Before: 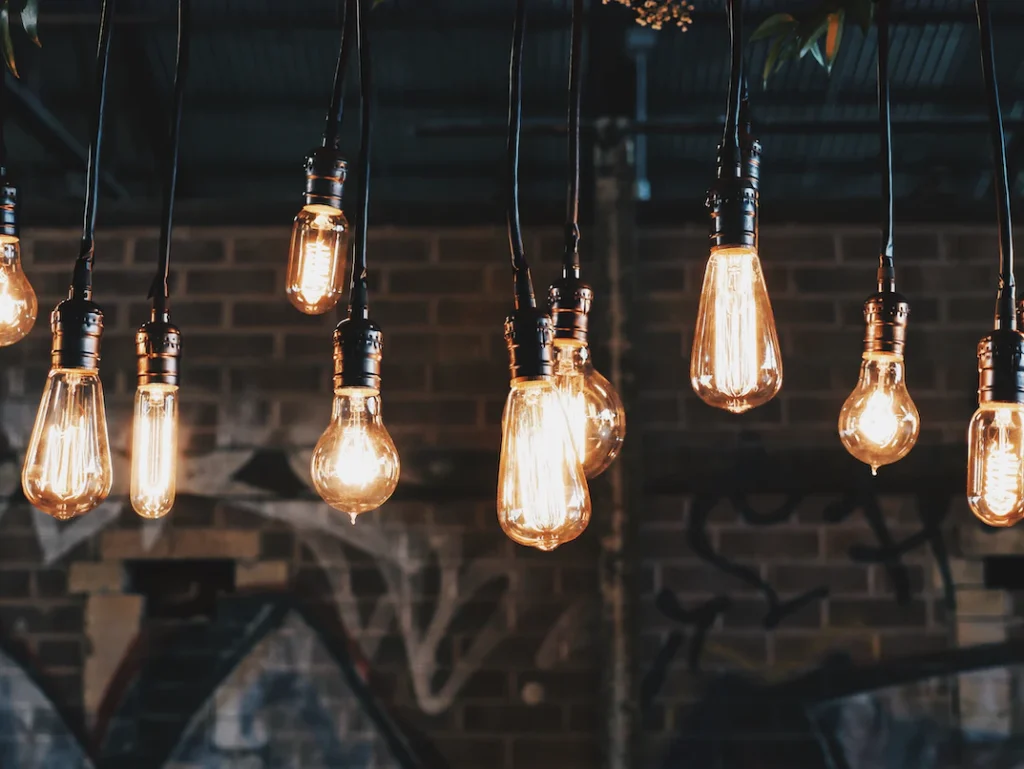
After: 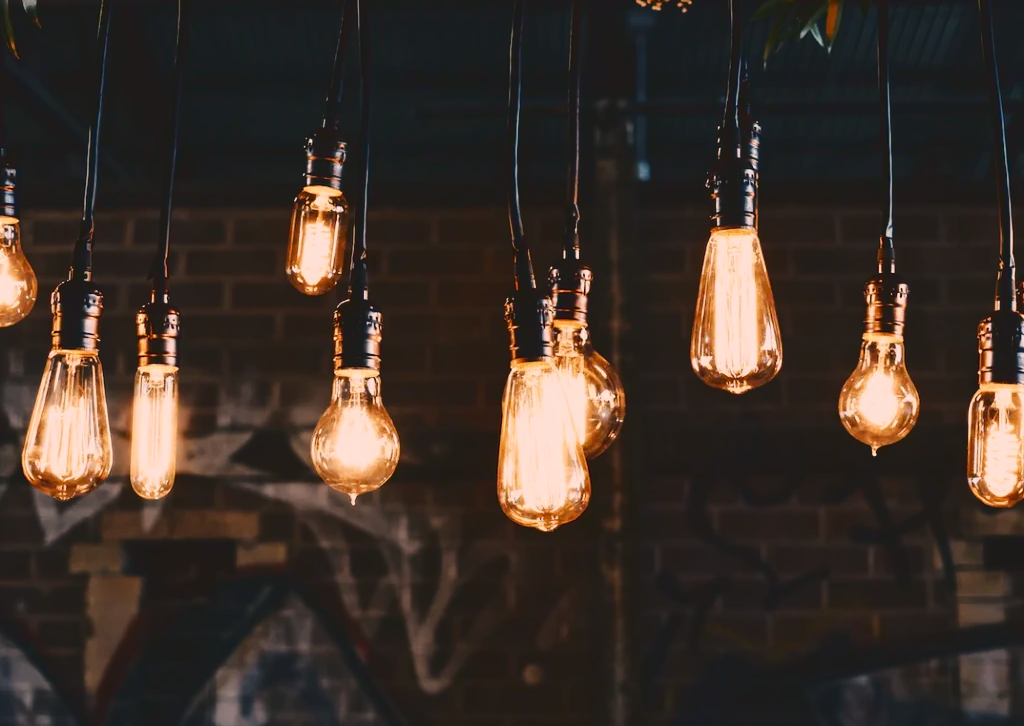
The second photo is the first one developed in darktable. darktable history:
color correction: highlights a* 11.96, highlights b* 11.58
color balance rgb: perceptual saturation grading › global saturation 20%, perceptual saturation grading › highlights -25%, perceptual saturation grading › shadows 25%
crop and rotate: top 2.479%, bottom 3.018%
tone curve: curves: ch0 [(0, 0.072) (0.249, 0.176) (0.518, 0.489) (0.832, 0.854) (1, 0.948)], color space Lab, linked channels, preserve colors none
